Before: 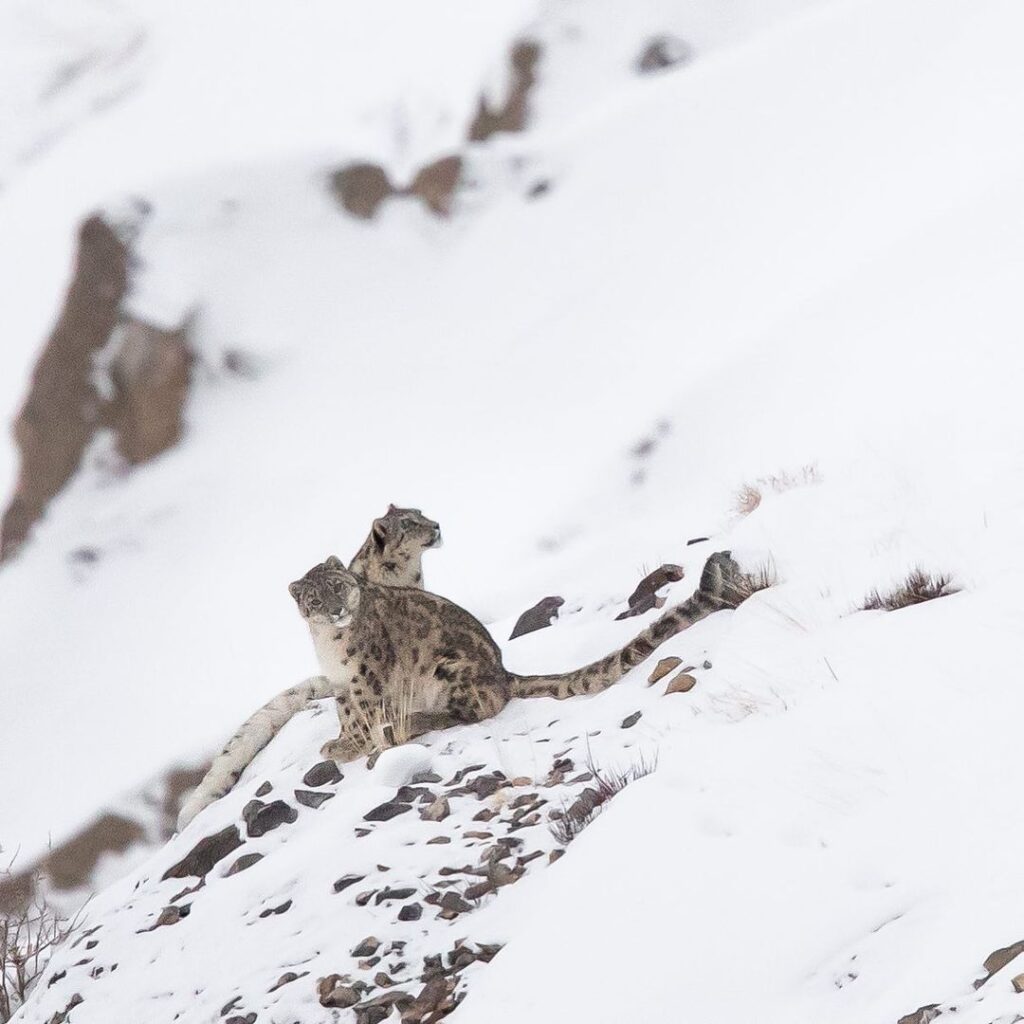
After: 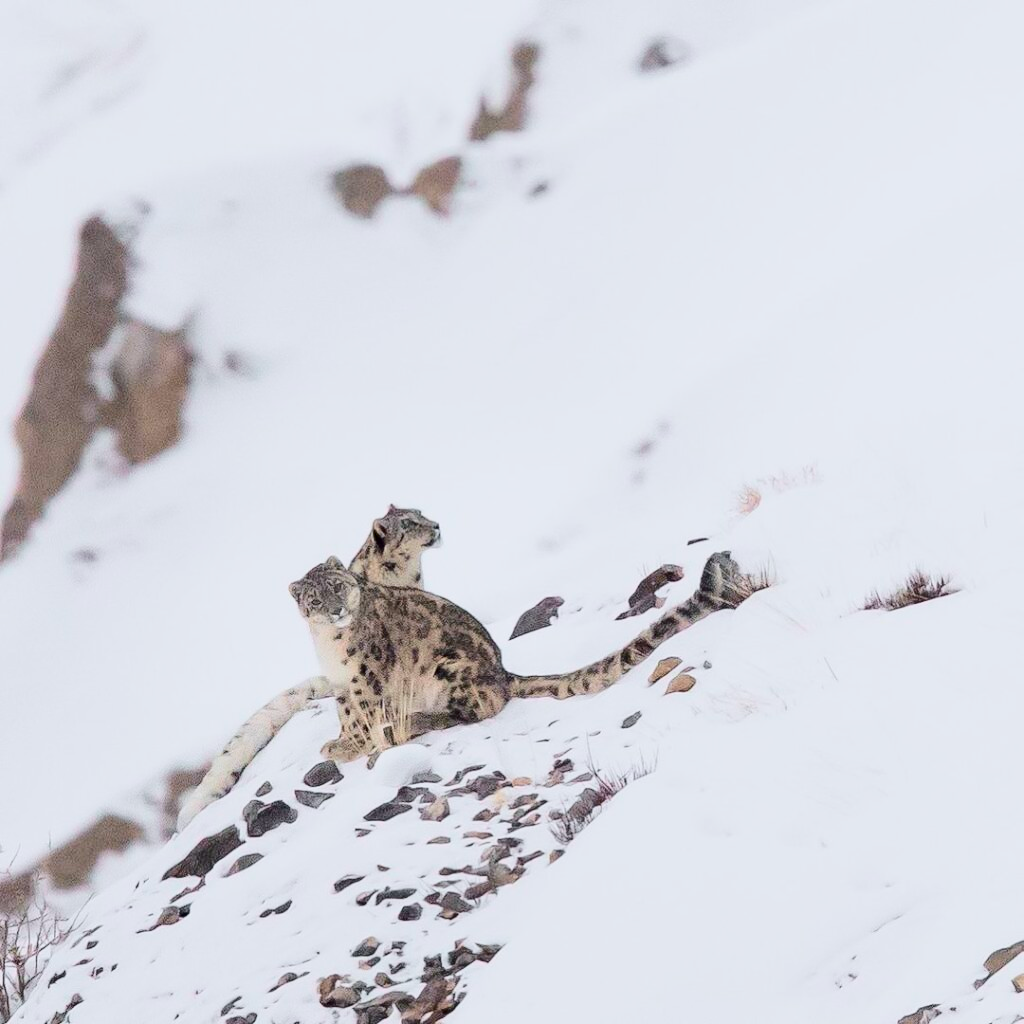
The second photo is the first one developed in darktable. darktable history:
tone curve: curves: ch0 [(0, 0) (0.049, 0.01) (0.154, 0.081) (0.491, 0.56) (0.739, 0.794) (0.992, 0.937)]; ch1 [(0, 0) (0.172, 0.123) (0.317, 0.272) (0.401, 0.422) (0.499, 0.497) (0.531, 0.54) (0.615, 0.603) (0.741, 0.783) (1, 1)]; ch2 [(0, 0) (0.411, 0.424) (0.462, 0.464) (0.502, 0.489) (0.544, 0.551) (0.686, 0.638) (1, 1)], color space Lab, independent channels, preserve colors none
